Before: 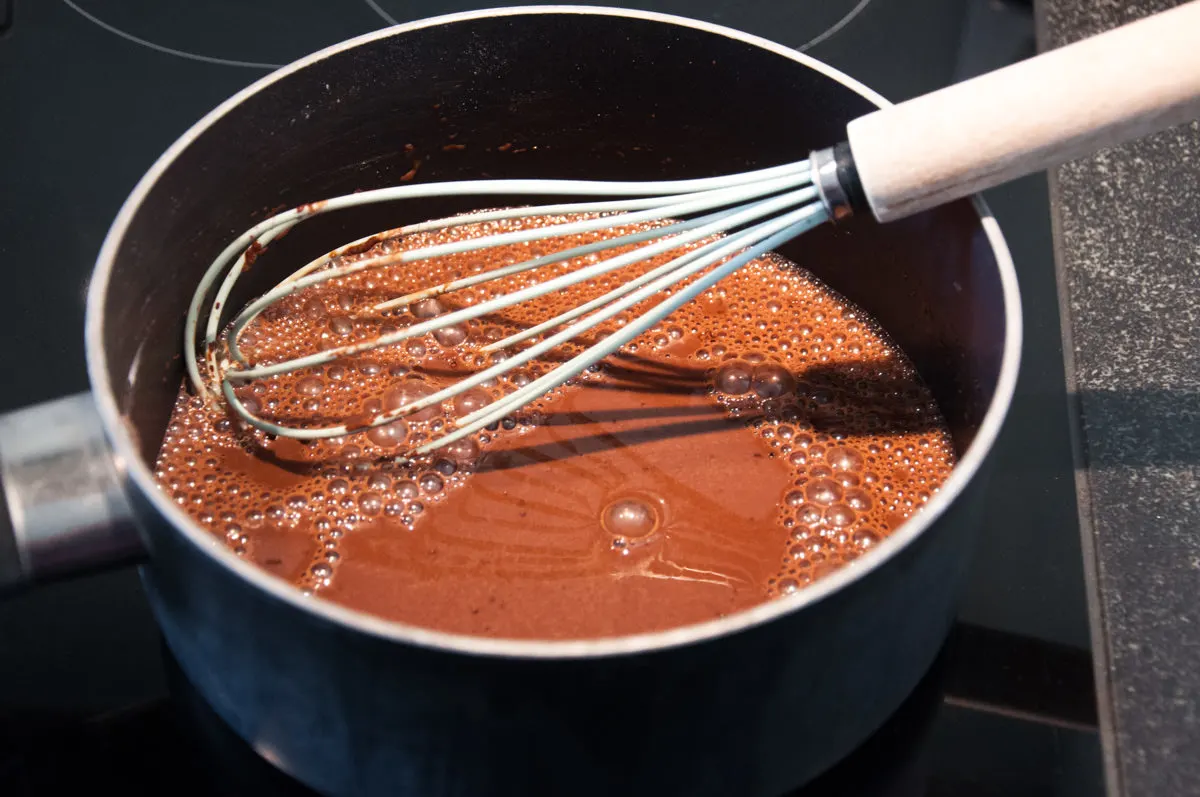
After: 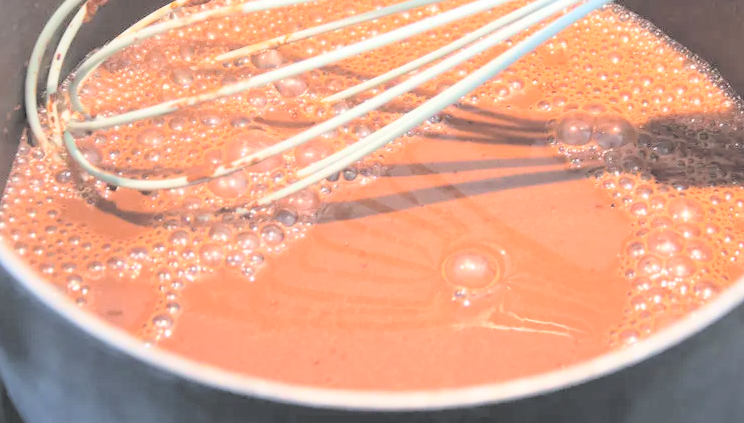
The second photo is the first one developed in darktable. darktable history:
contrast brightness saturation: brightness 1
crop: left 13.312%, top 31.28%, right 24.627%, bottom 15.582%
